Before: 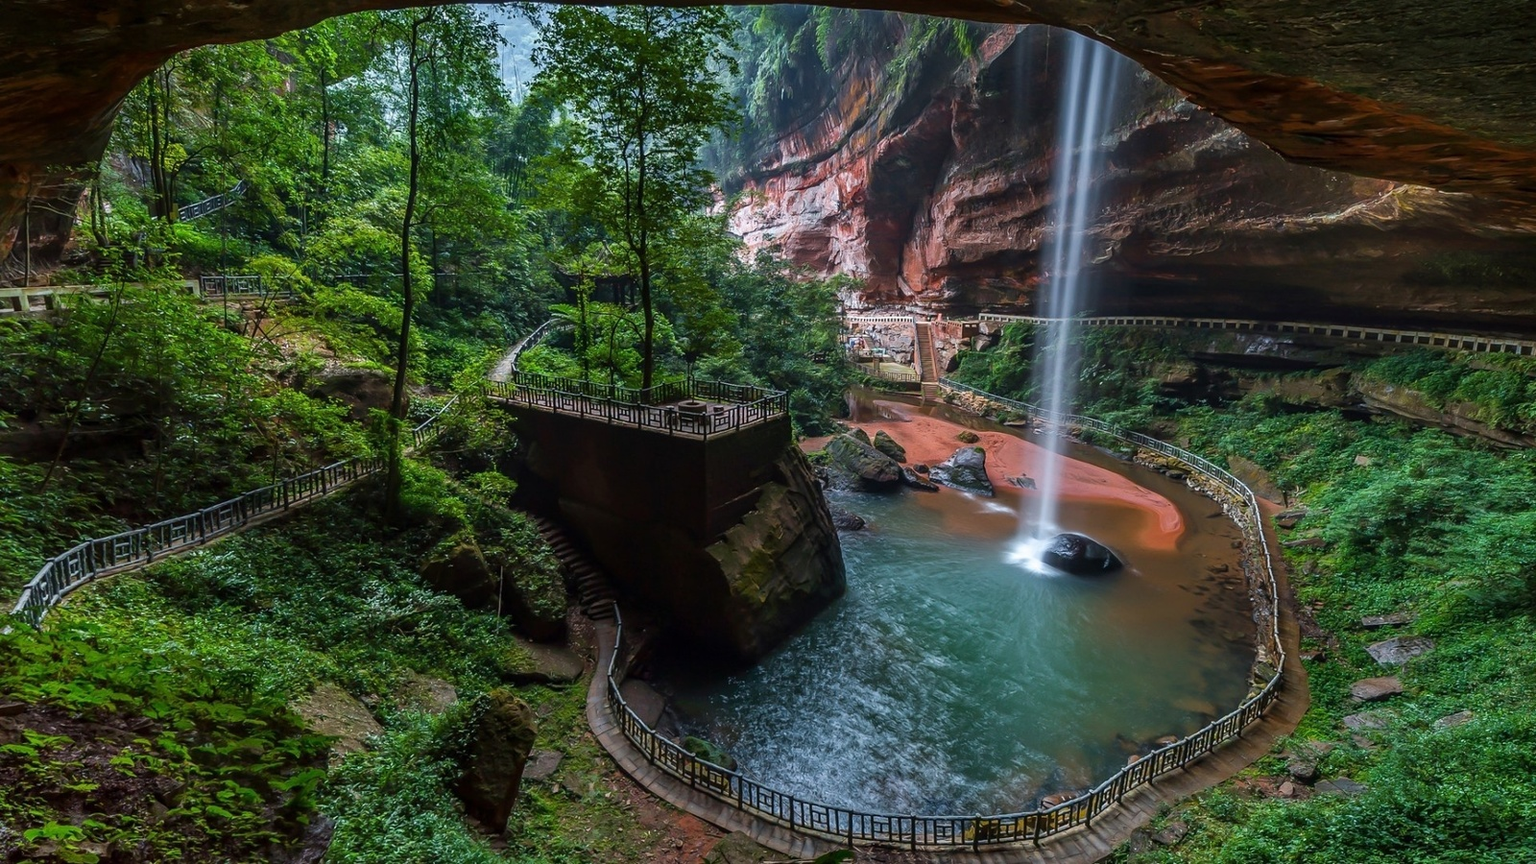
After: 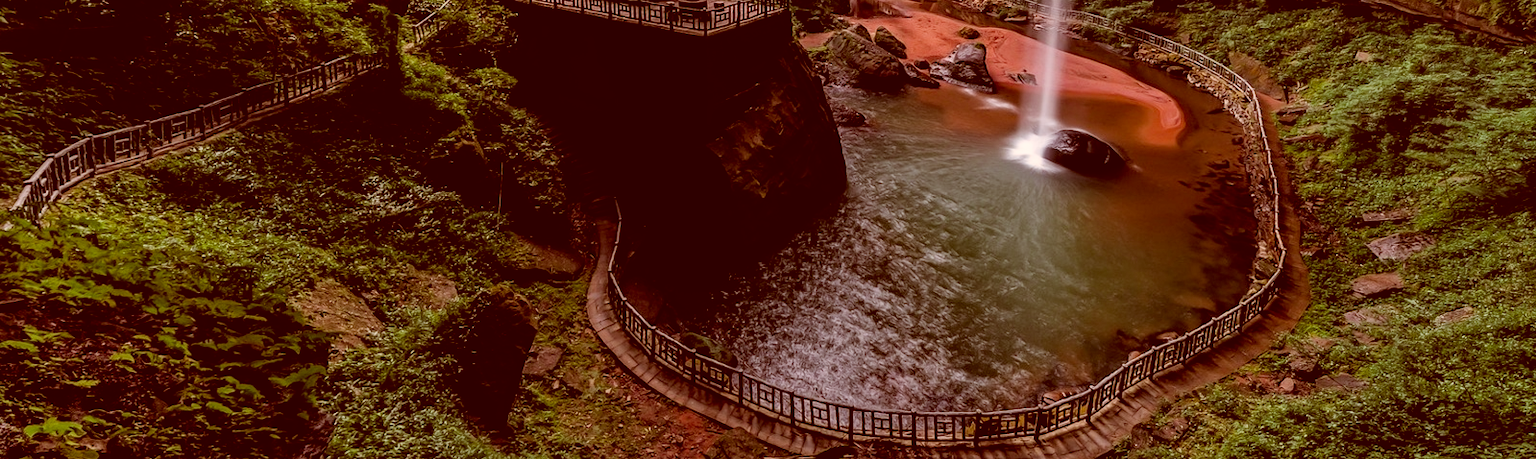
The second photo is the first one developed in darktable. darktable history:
filmic rgb: black relative exposure -7.72 EV, white relative exposure 4.39 EV, hardness 3.75, latitude 49.51%, contrast 1.1
haze removal: strength 0.303, distance 0.251, compatibility mode true, adaptive false
color correction: highlights a* 9.23, highlights b* 8.47, shadows a* 39.49, shadows b* 39.86, saturation 0.787
crop and rotate: top 46.788%, right 0.004%
